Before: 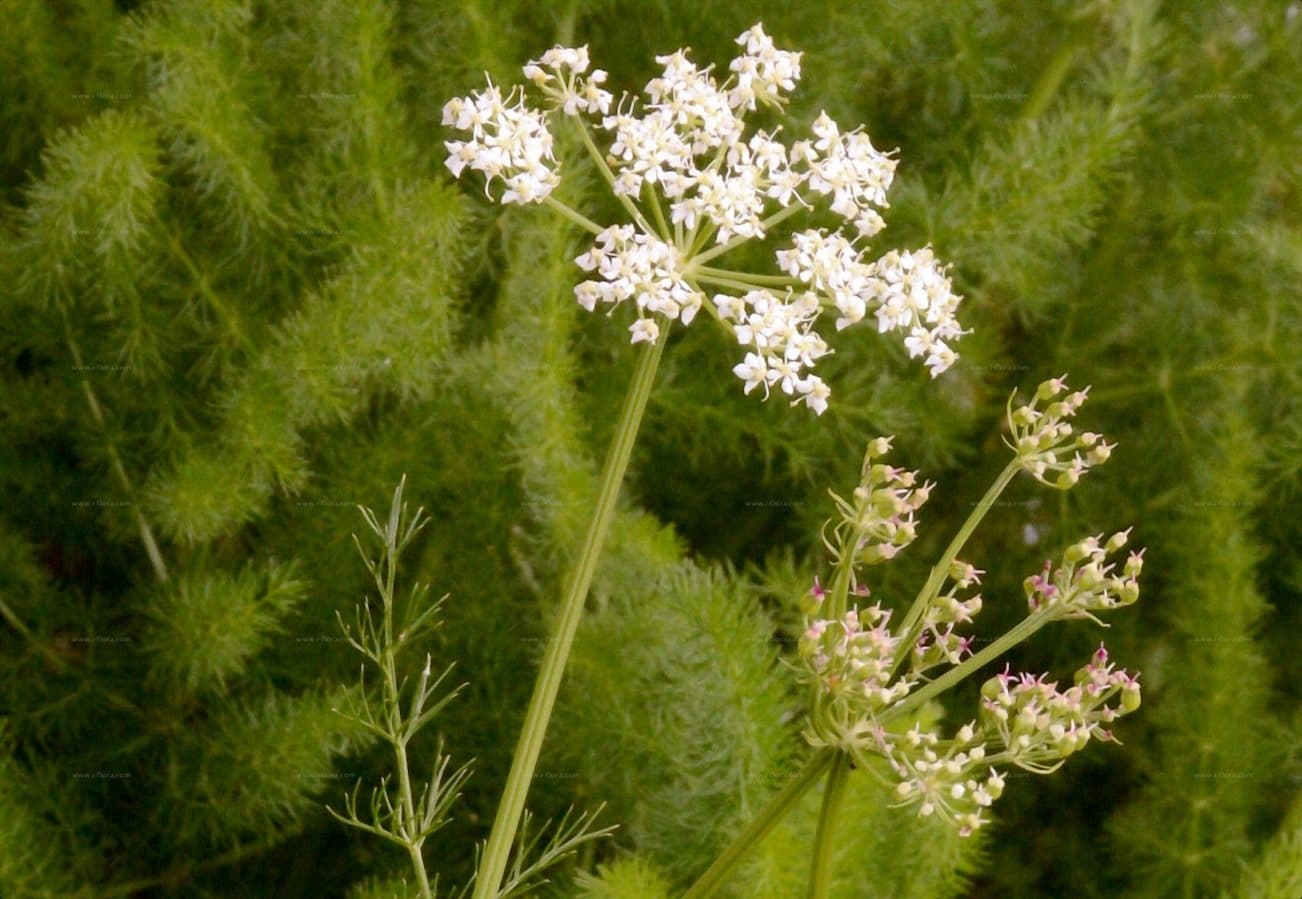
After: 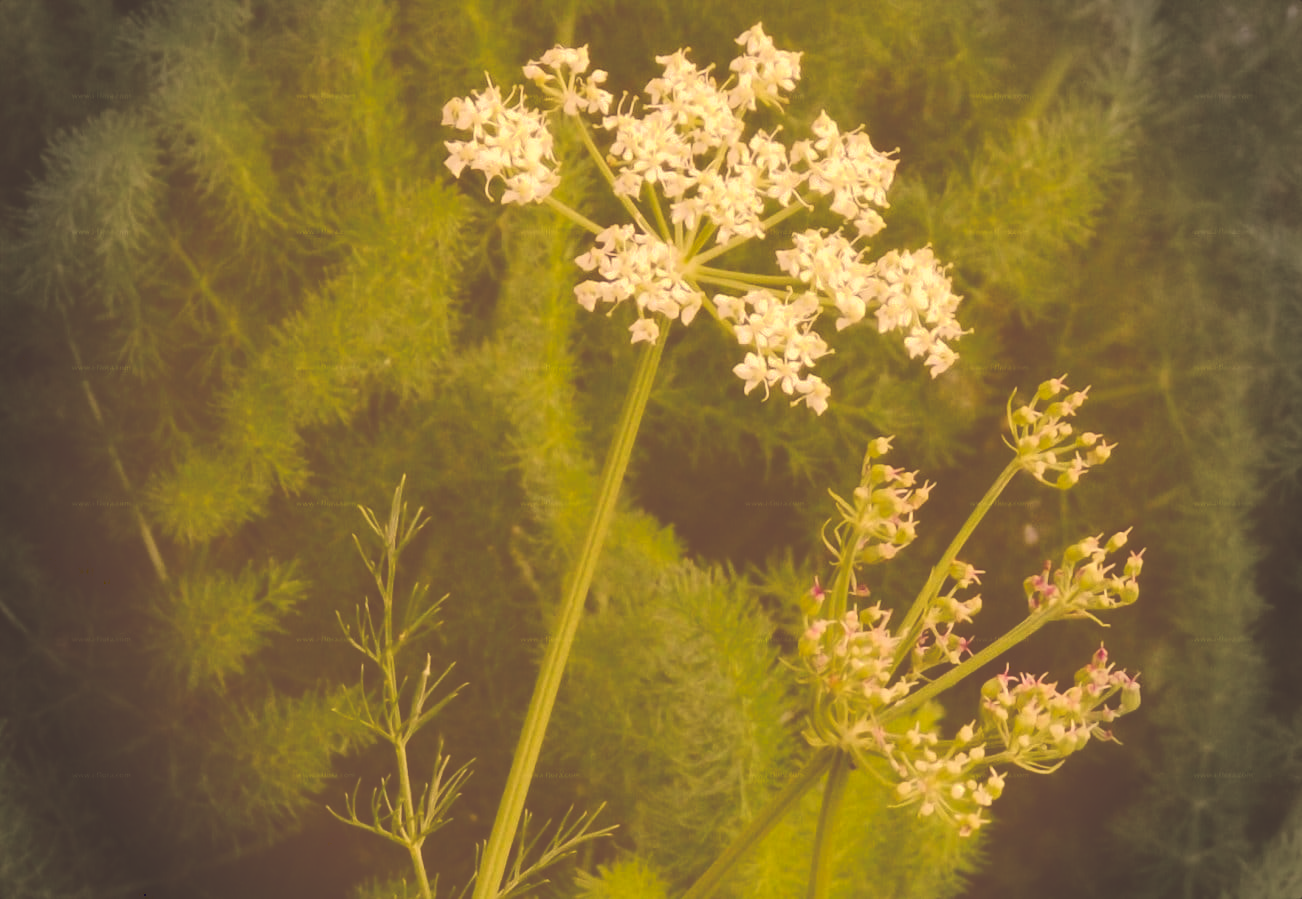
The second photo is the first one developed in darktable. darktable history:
tone curve: curves: ch0 [(0, 0) (0.003, 0.346) (0.011, 0.346) (0.025, 0.346) (0.044, 0.35) (0.069, 0.354) (0.1, 0.361) (0.136, 0.368) (0.177, 0.381) (0.224, 0.395) (0.277, 0.421) (0.335, 0.458) (0.399, 0.502) (0.468, 0.556) (0.543, 0.617) (0.623, 0.685) (0.709, 0.748) (0.801, 0.814) (0.898, 0.865) (1, 1)], preserve colors none
color correction: highlights a* 10.13, highlights b* 39.21, shadows a* 14.91, shadows b* 3.46
vignetting: fall-off start 76.59%, fall-off radius 26.29%, width/height ratio 0.979
